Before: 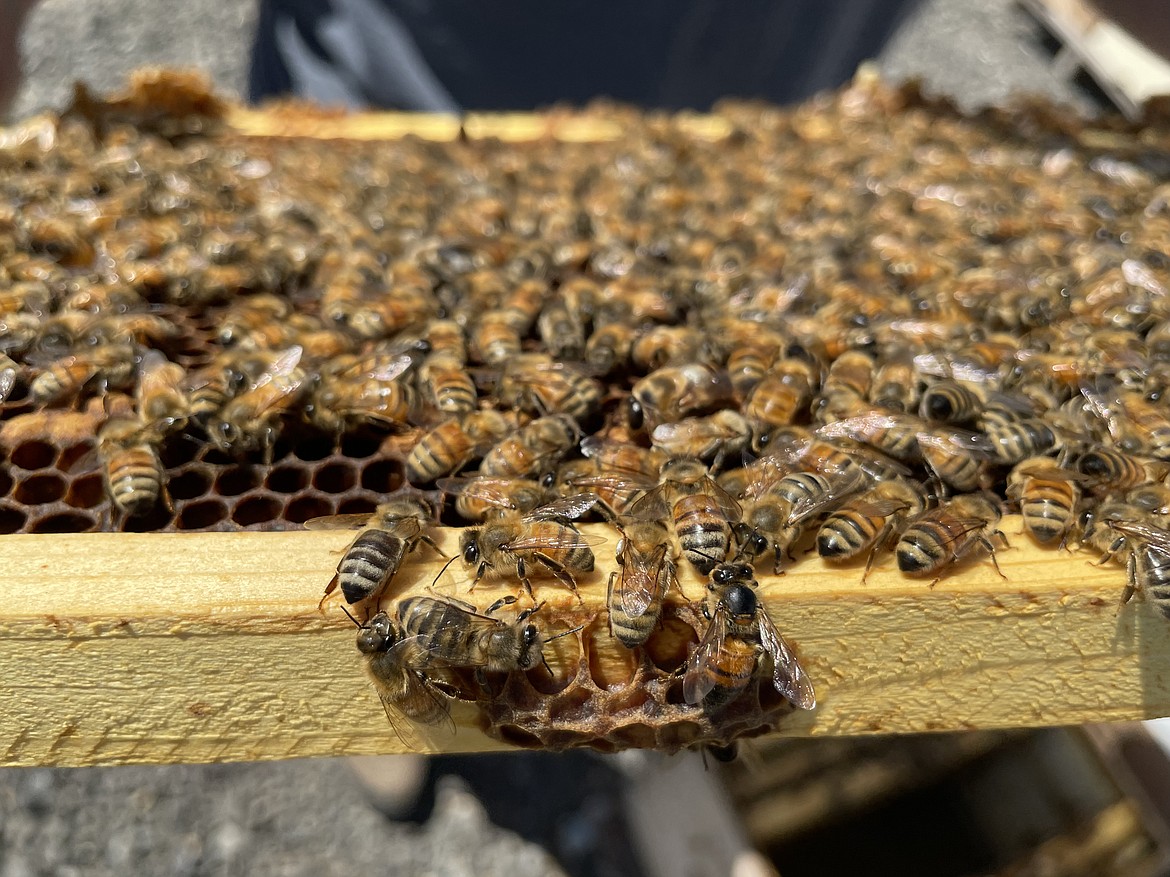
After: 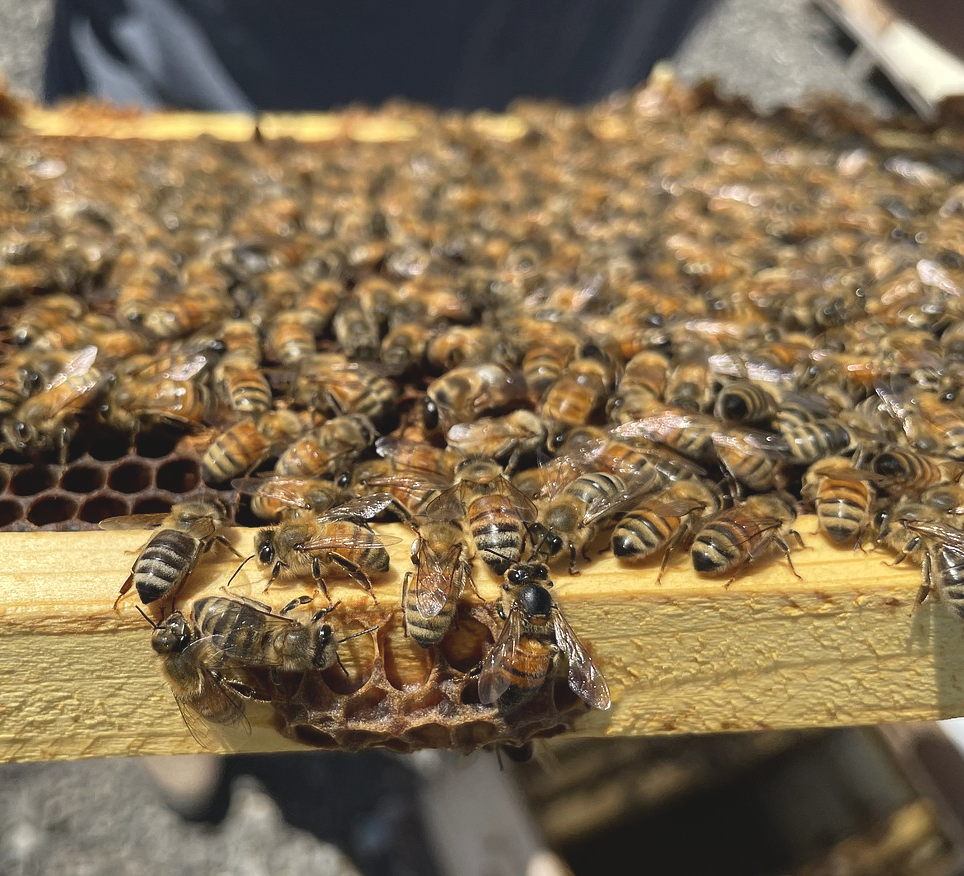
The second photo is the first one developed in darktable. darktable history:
crop: left 17.582%, bottom 0.031%
exposure: black level correction -0.008, exposure 0.067 EV, compensate highlight preservation false
